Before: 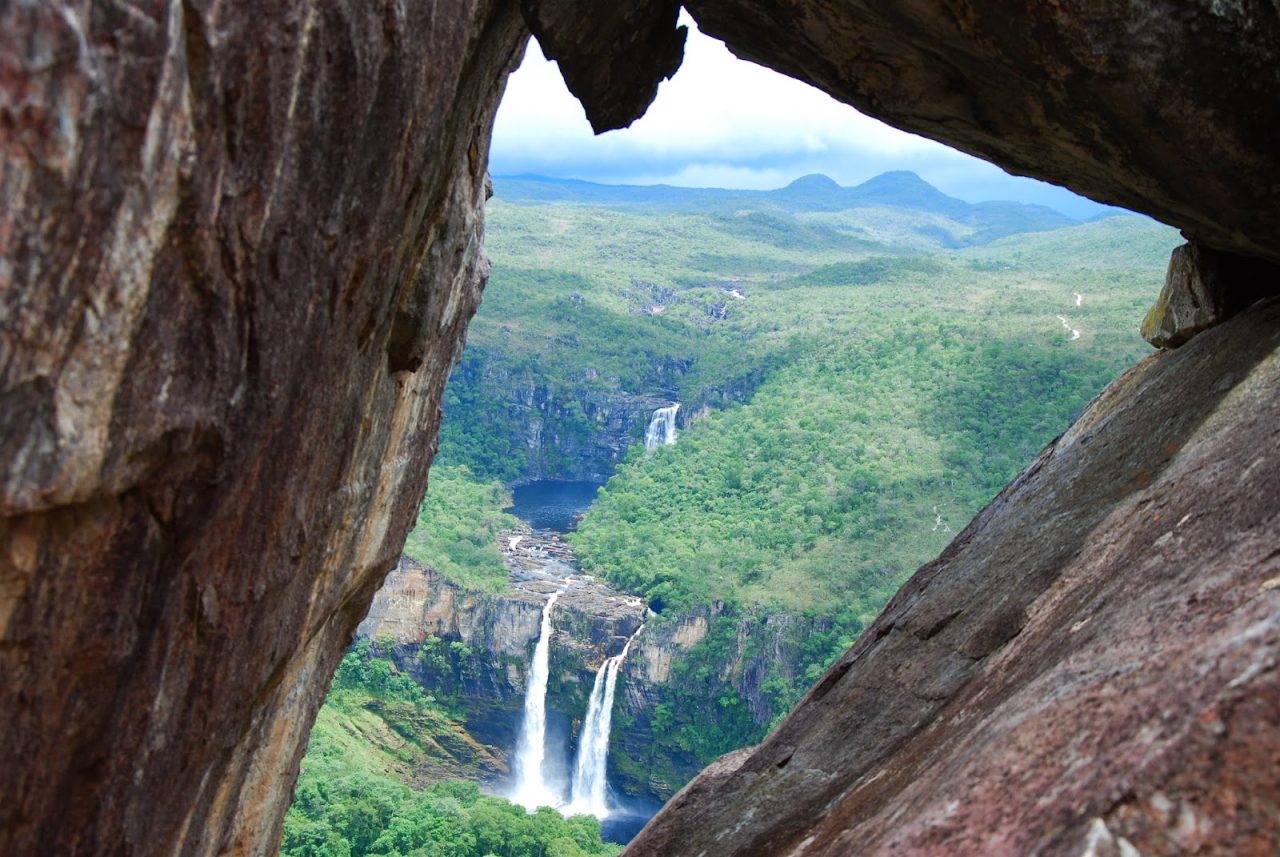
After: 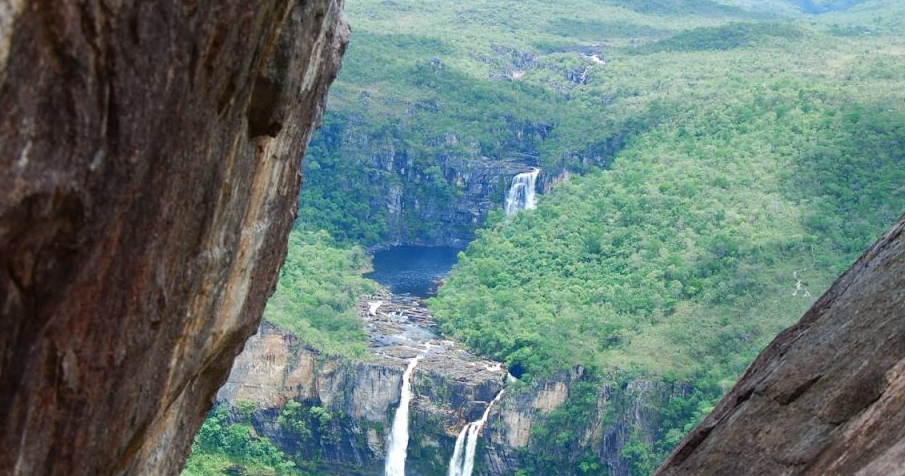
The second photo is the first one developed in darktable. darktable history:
crop: left 10.989%, top 27.434%, right 18.281%, bottom 17.02%
